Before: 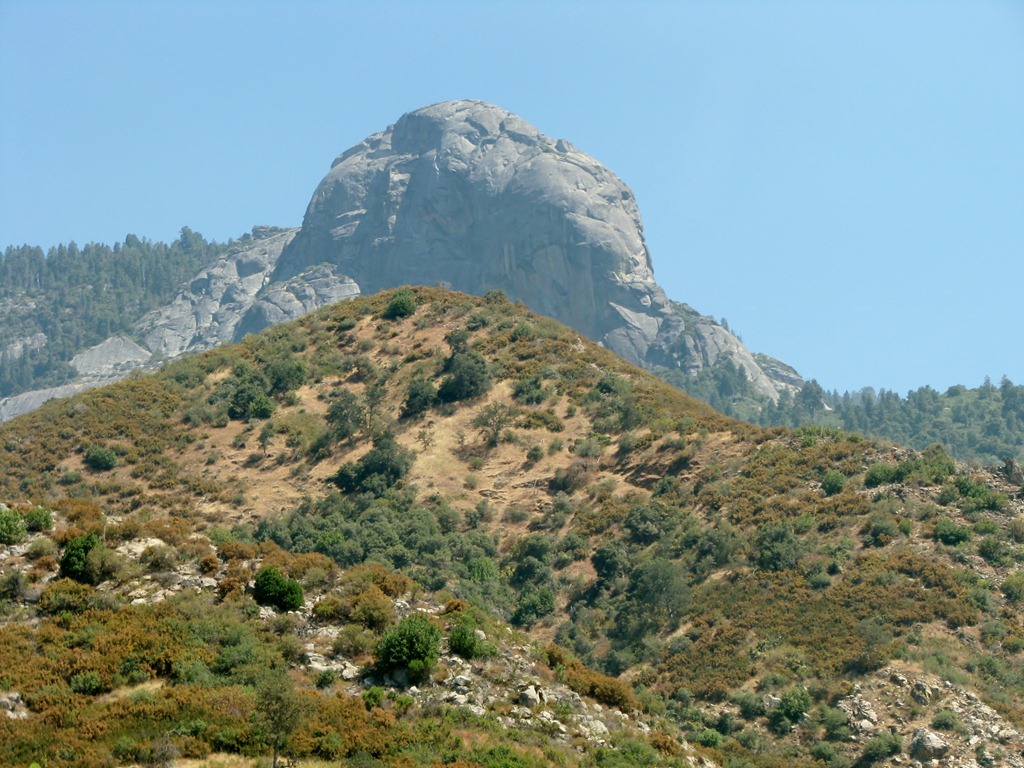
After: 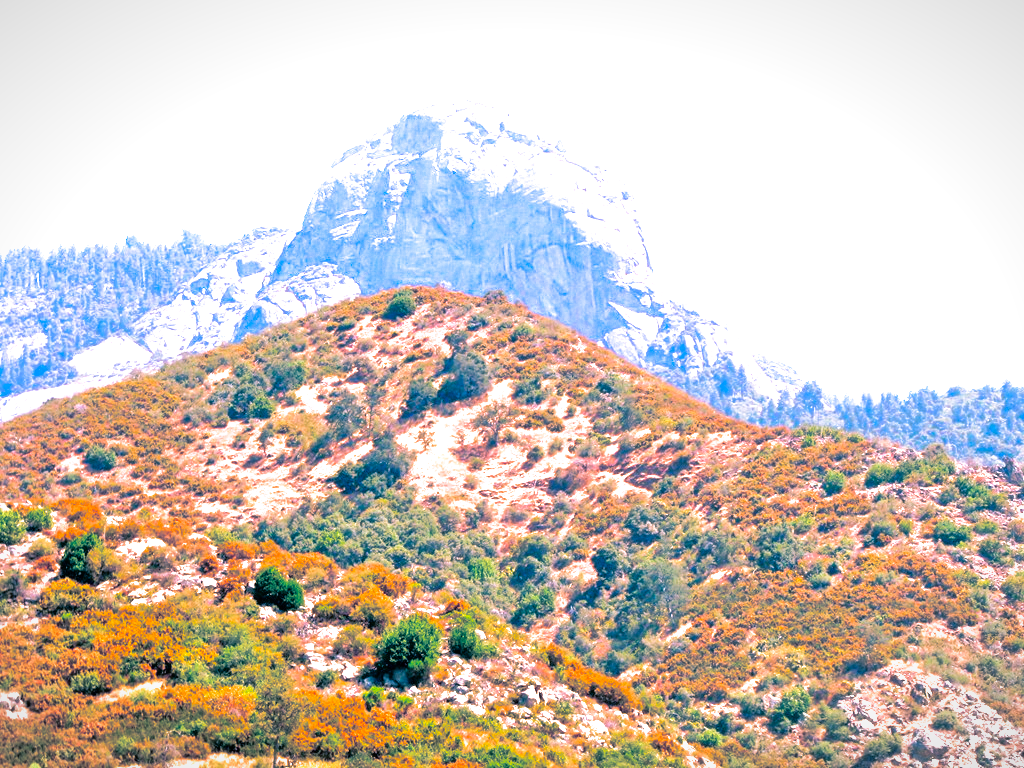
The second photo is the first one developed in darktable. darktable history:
color correction: highlights a* 19.5, highlights b* -11.53, saturation 1.69
split-toning: shadows › hue 226.8°, shadows › saturation 0.84
color balance: lift [1, 1.001, 0.999, 1.001], gamma [1, 1.004, 1.007, 0.993], gain [1, 0.991, 0.987, 1.013], contrast 7.5%, contrast fulcrum 10%, output saturation 115%
tone equalizer: -7 EV 0.15 EV, -6 EV 0.6 EV, -5 EV 1.15 EV, -4 EV 1.33 EV, -3 EV 1.15 EV, -2 EV 0.6 EV, -1 EV 0.15 EV, mask exposure compensation -0.5 EV
color calibration: illuminant as shot in camera, x 0.358, y 0.373, temperature 4628.91 K
exposure: exposure 1 EV, compensate highlight preservation false
rgb levels: preserve colors max RGB
vignetting: fall-off start 100%, brightness -0.282, width/height ratio 1.31
